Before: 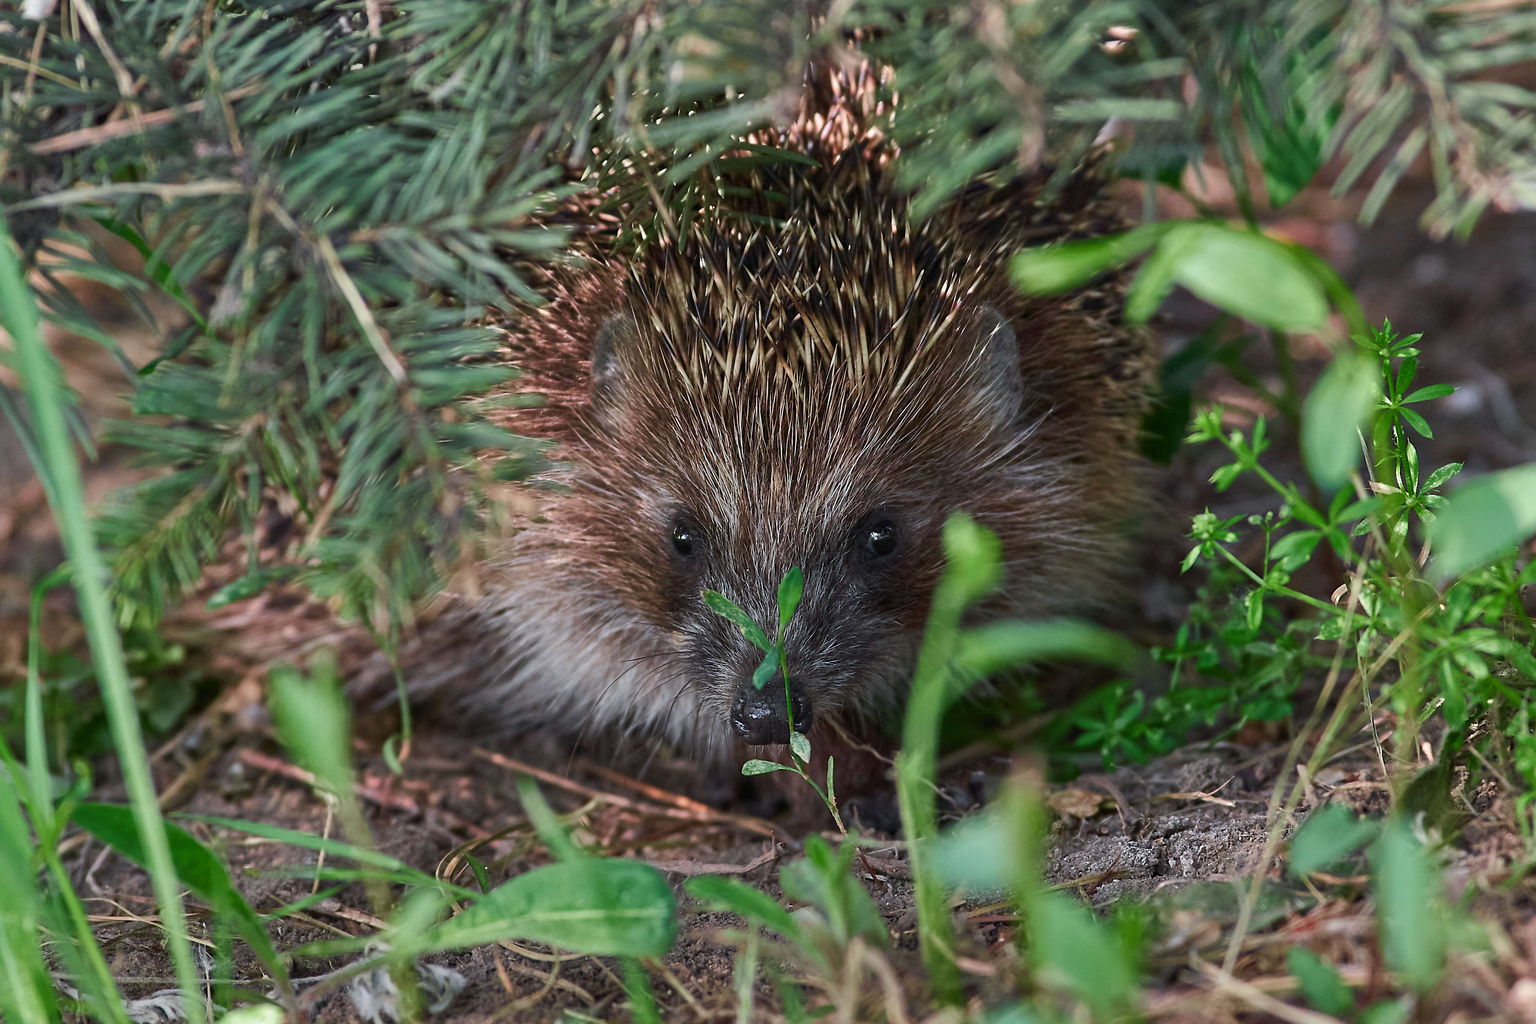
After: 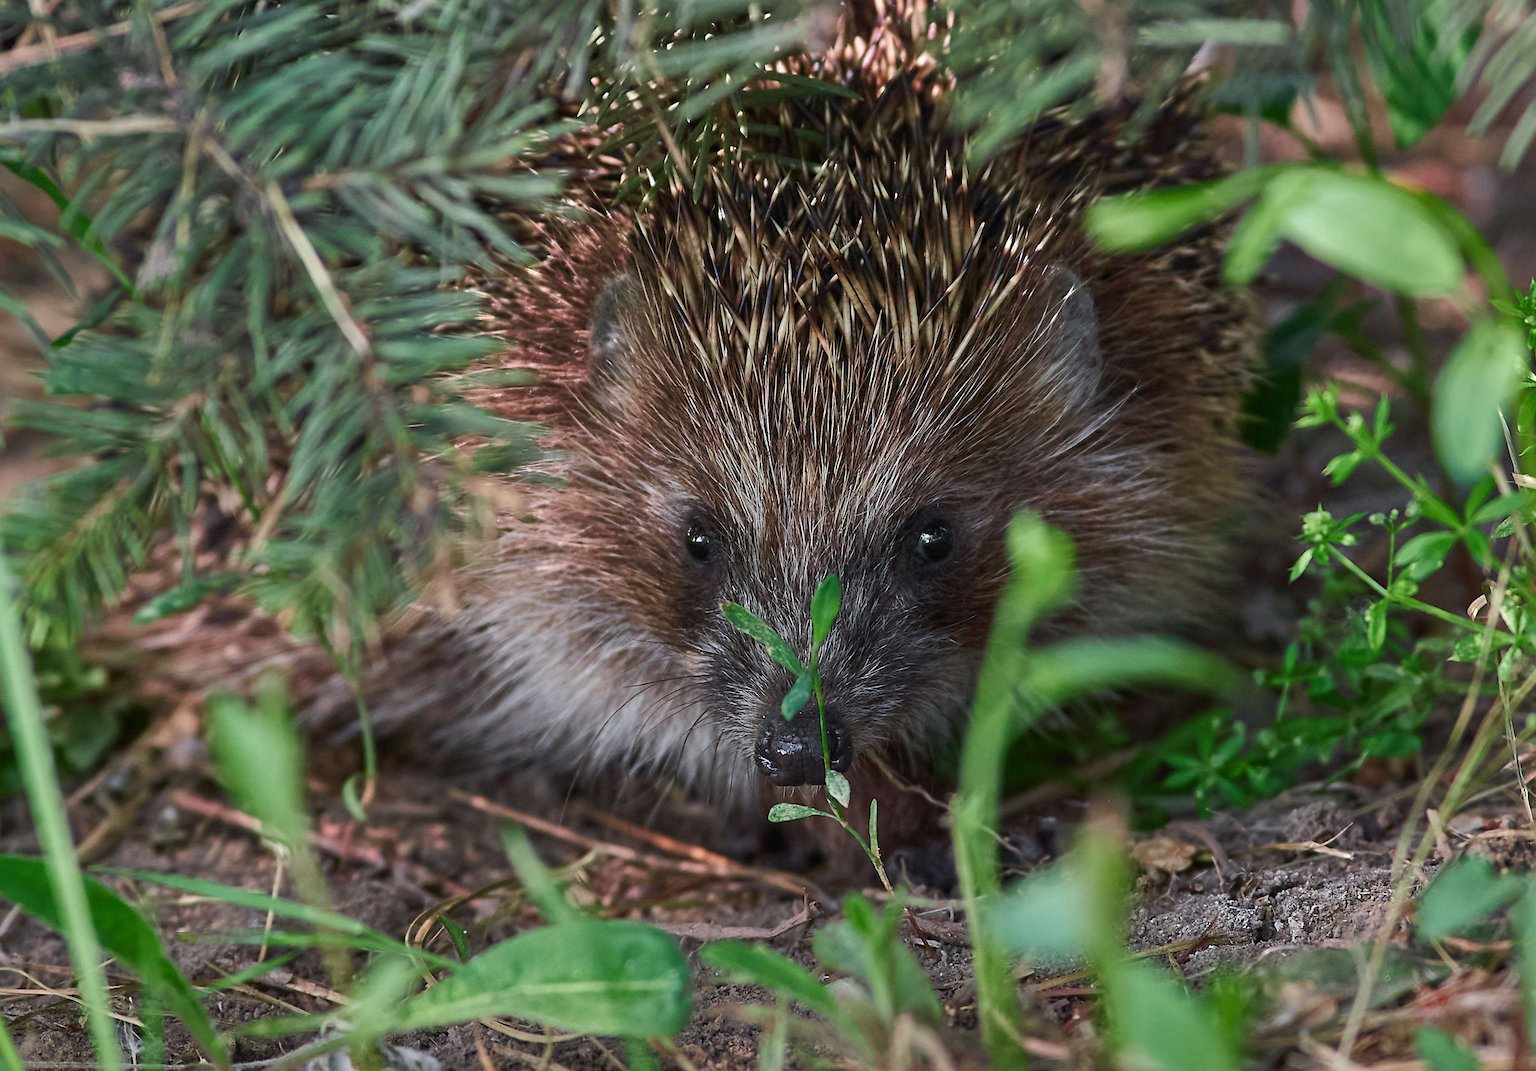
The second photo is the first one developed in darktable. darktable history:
crop: left 6.148%, top 8.078%, right 9.546%, bottom 3.649%
